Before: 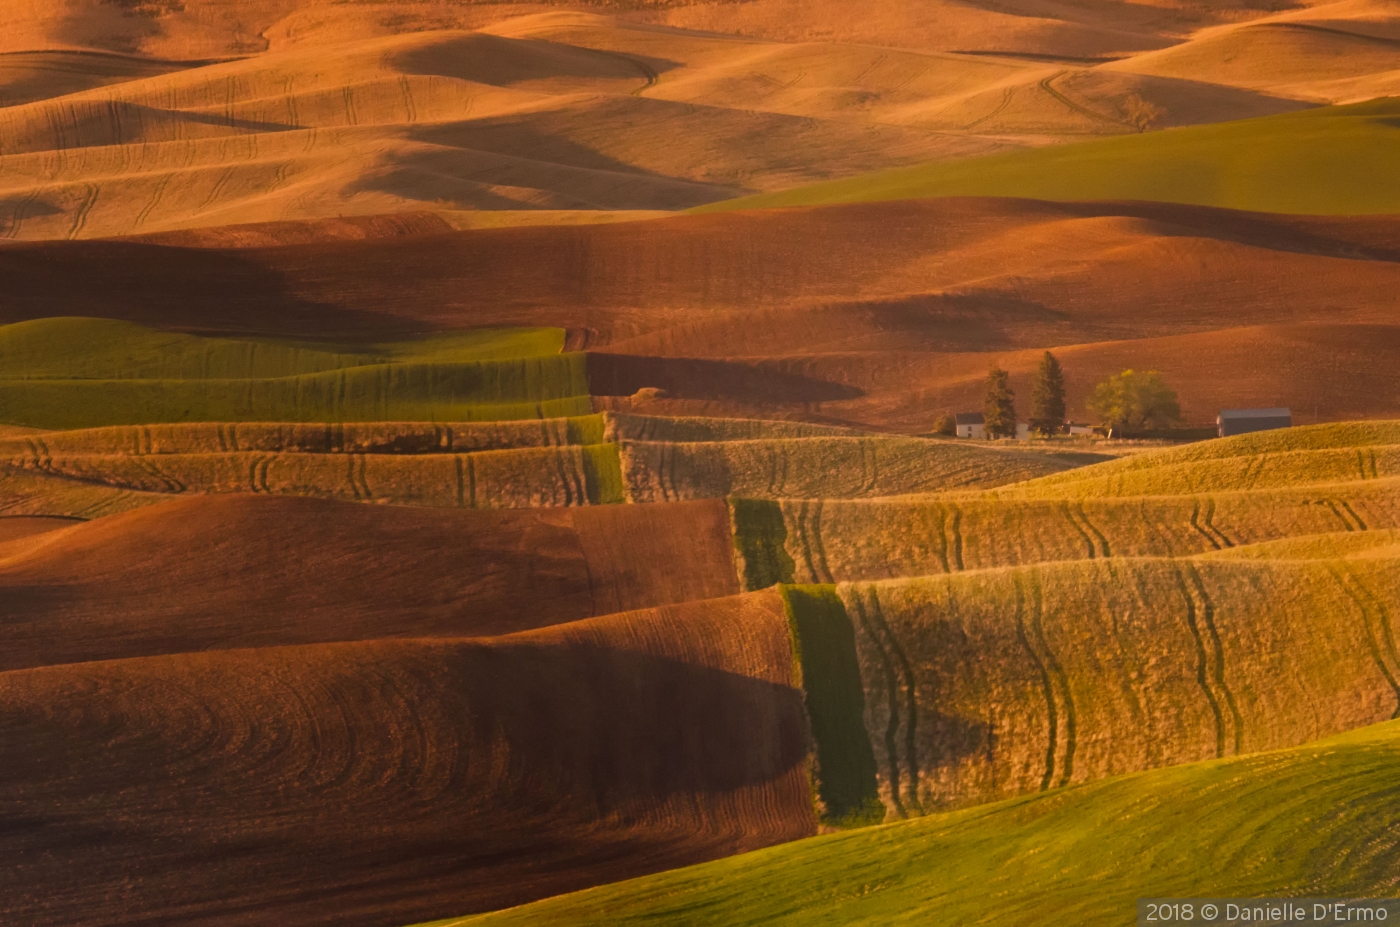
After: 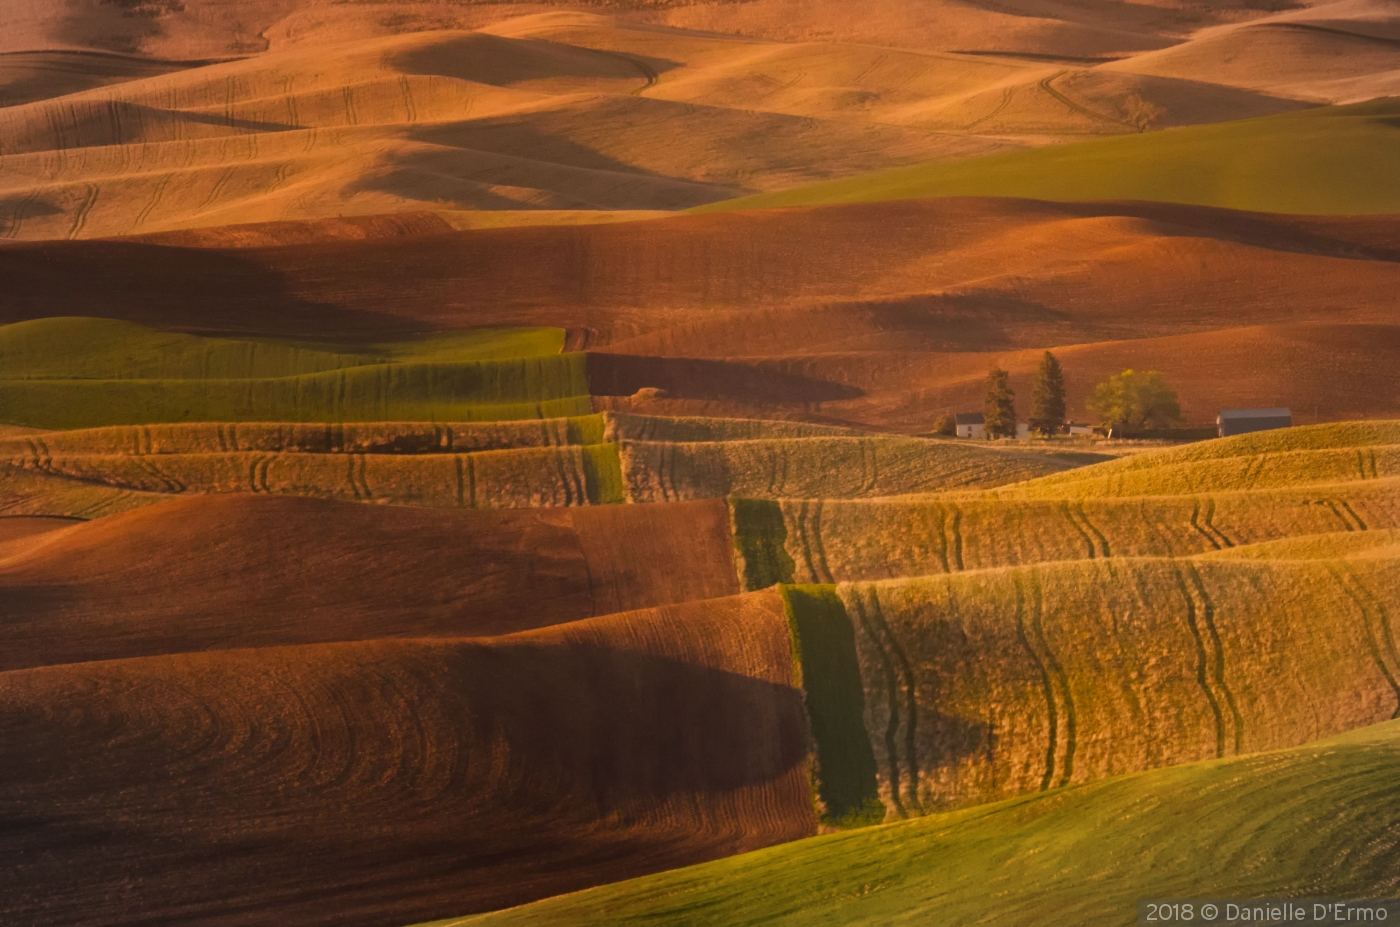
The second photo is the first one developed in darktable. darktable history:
vignetting: fall-off radius 98.68%, width/height ratio 1.344, dithering 16-bit output
